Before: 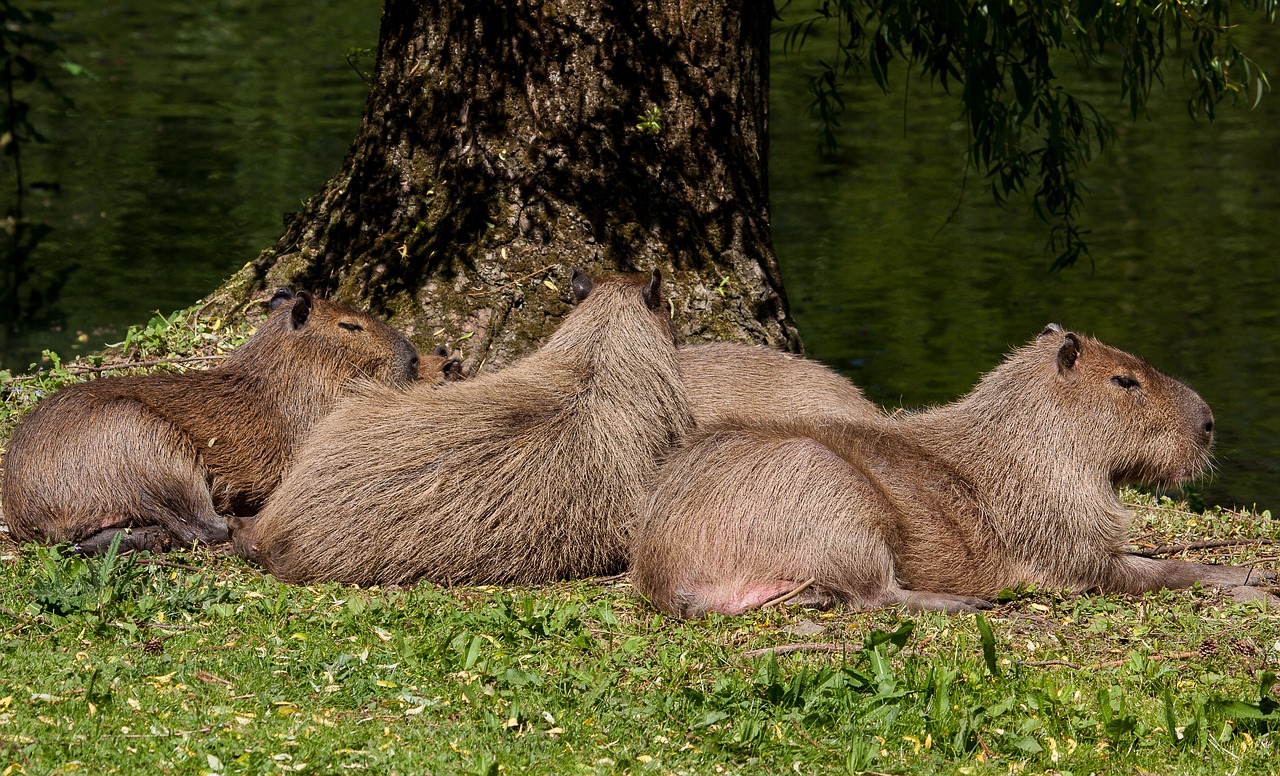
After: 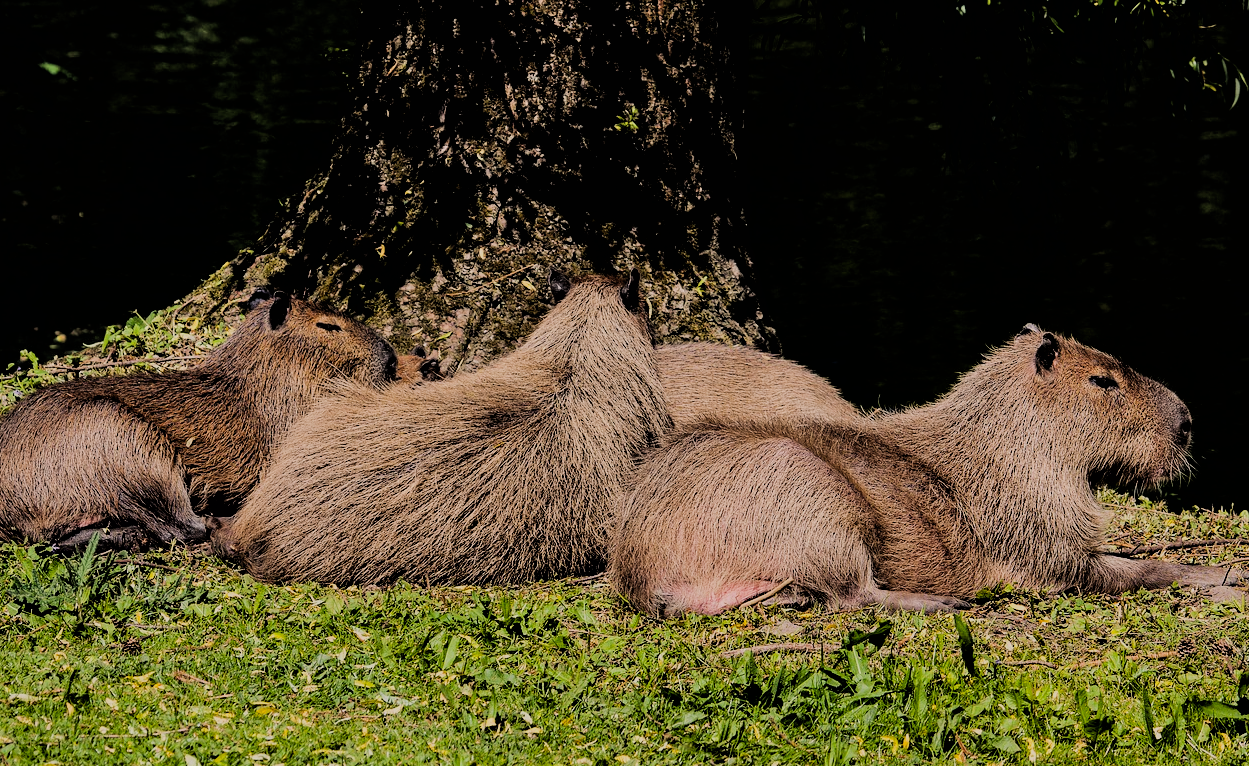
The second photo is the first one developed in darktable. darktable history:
color balance rgb: shadows lift › hue 87.51°, highlights gain › chroma 1.62%, highlights gain › hue 55.1°, global offset › chroma 0.06%, global offset › hue 253.66°, linear chroma grading › global chroma 0.5%, perceptual saturation grading › global saturation 16.38%
crop and rotate: left 1.774%, right 0.633%, bottom 1.28%
filmic rgb: black relative exposure -3.21 EV, white relative exposure 7.02 EV, hardness 1.46, contrast 1.35
shadows and highlights: shadows 22.7, highlights -48.71, soften with gaussian
